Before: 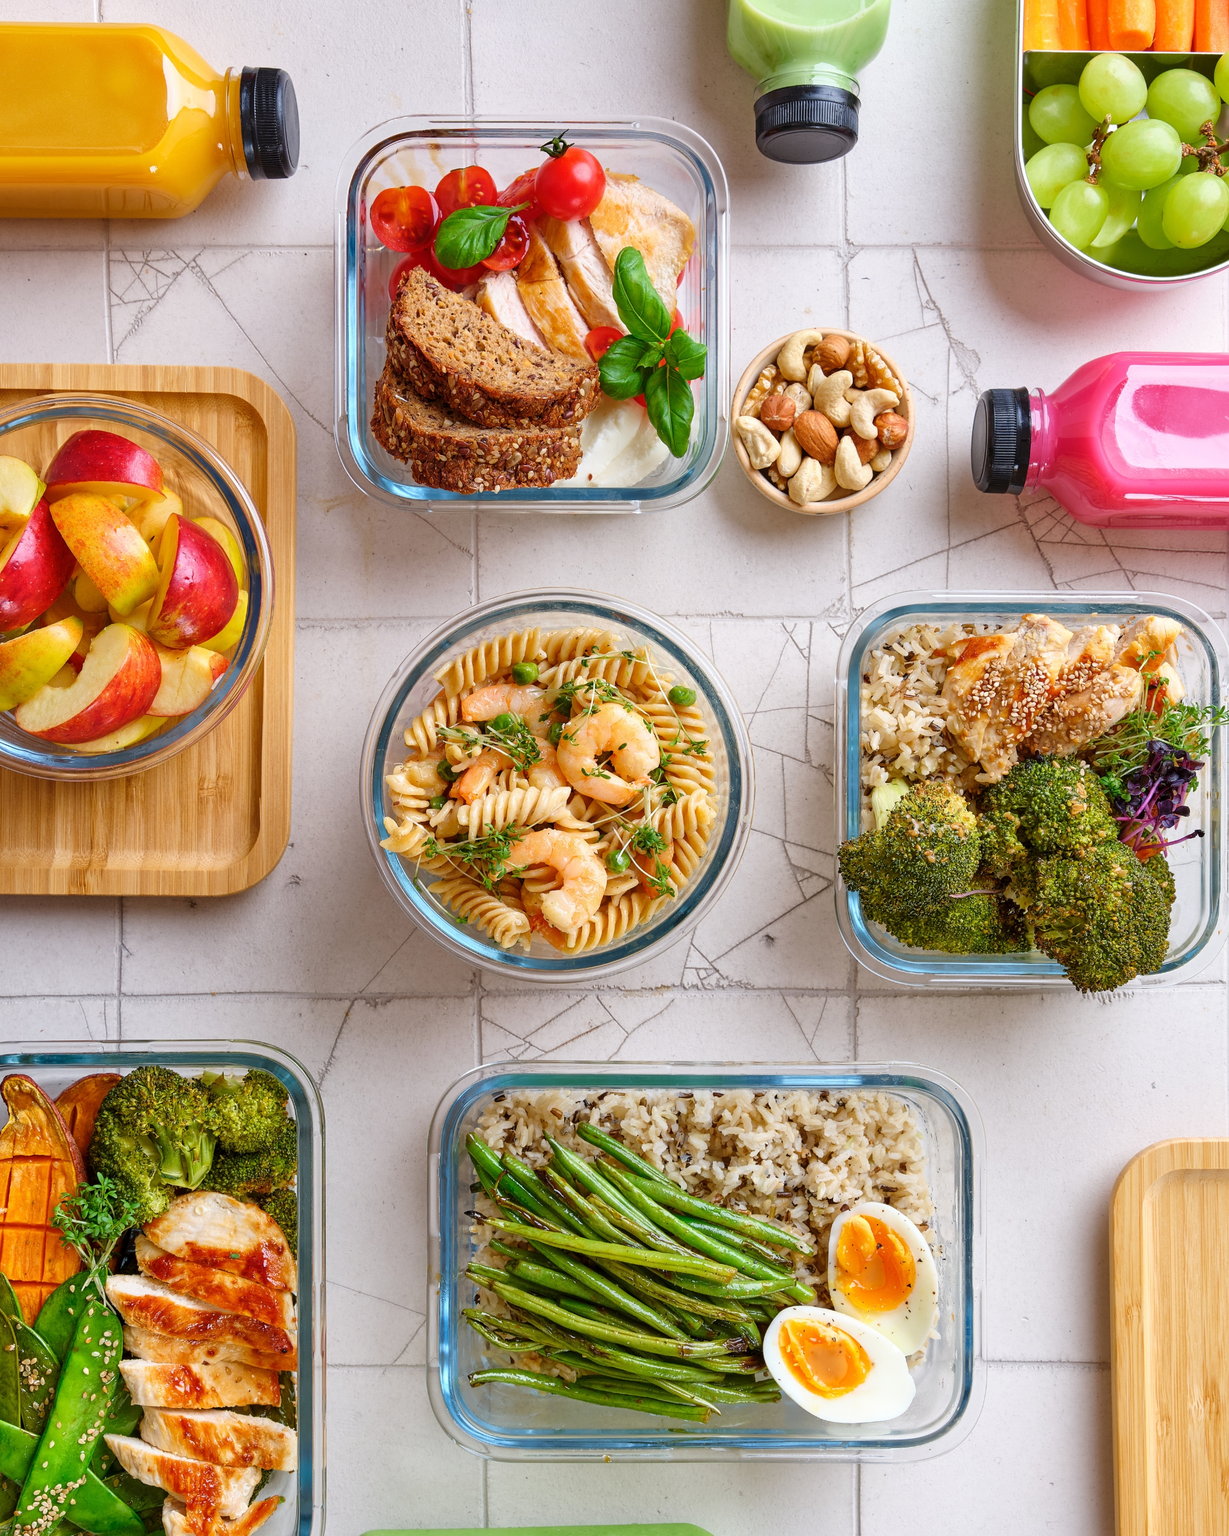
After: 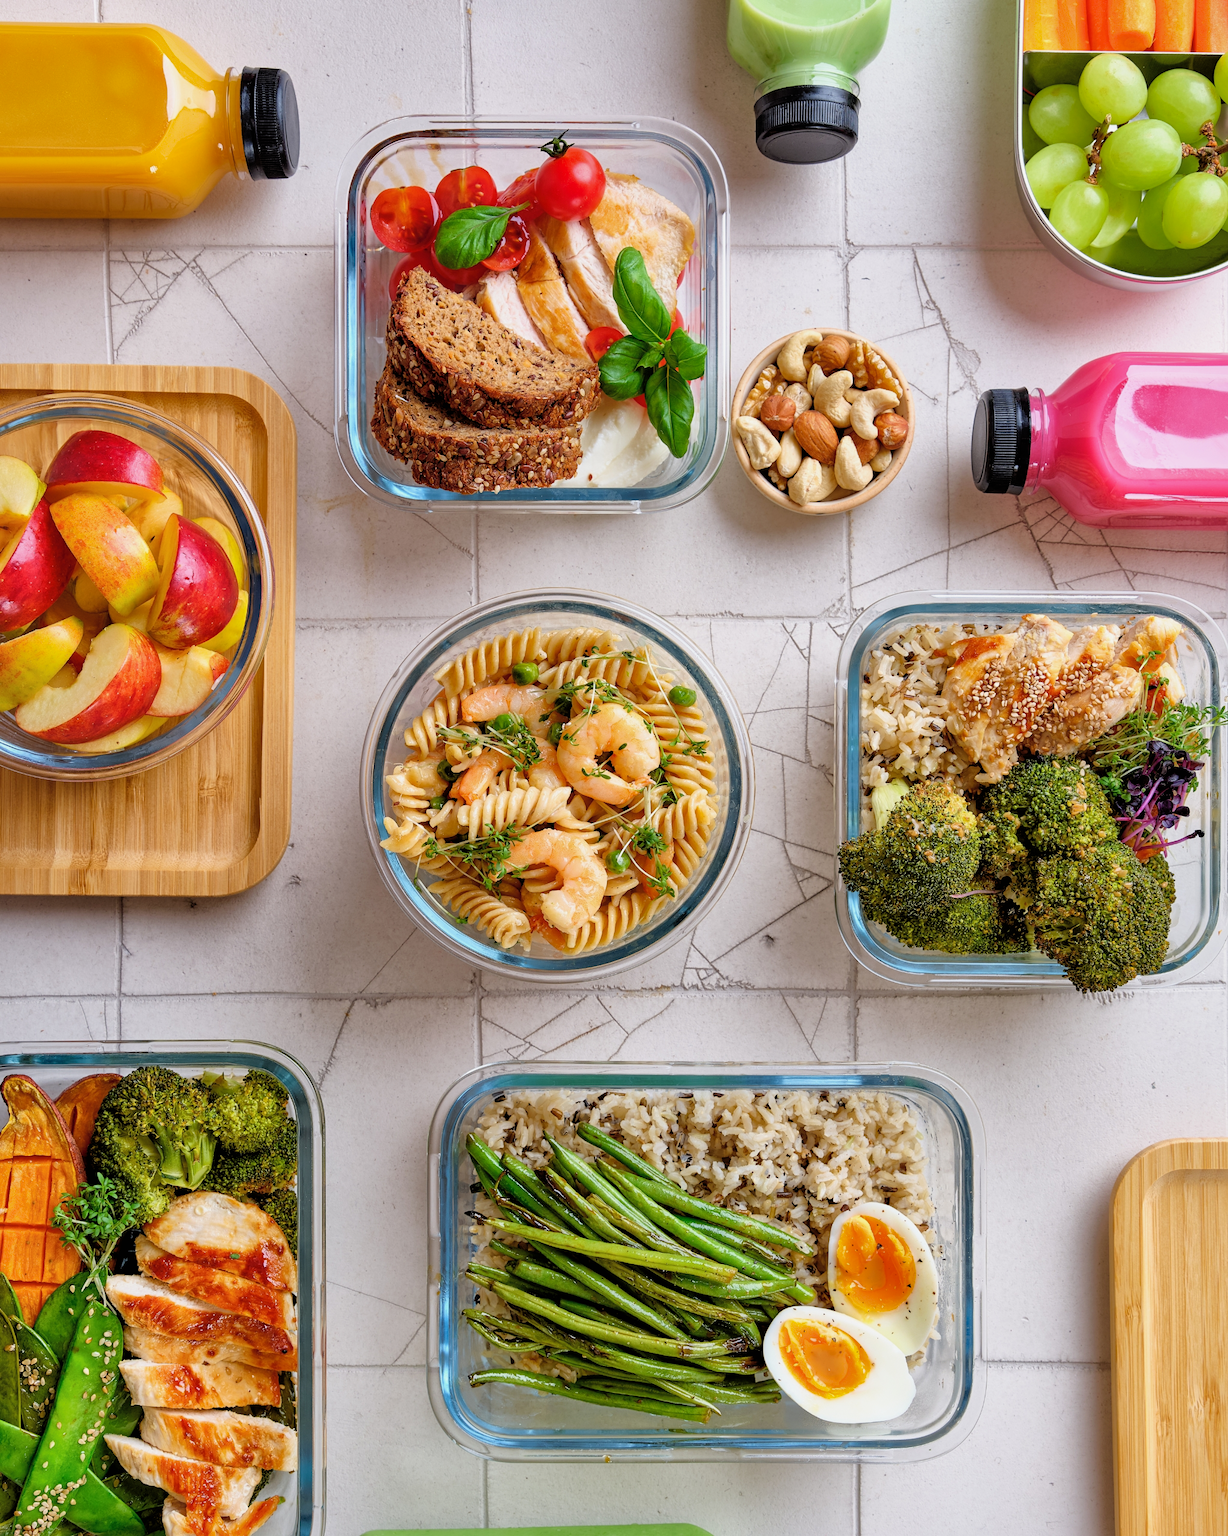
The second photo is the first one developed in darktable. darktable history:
filmic rgb: black relative exposure -4.91 EV, white relative exposure 2.82 EV, threshold 5.94 EV, hardness 3.71, enable highlight reconstruction true
shadows and highlights: on, module defaults
